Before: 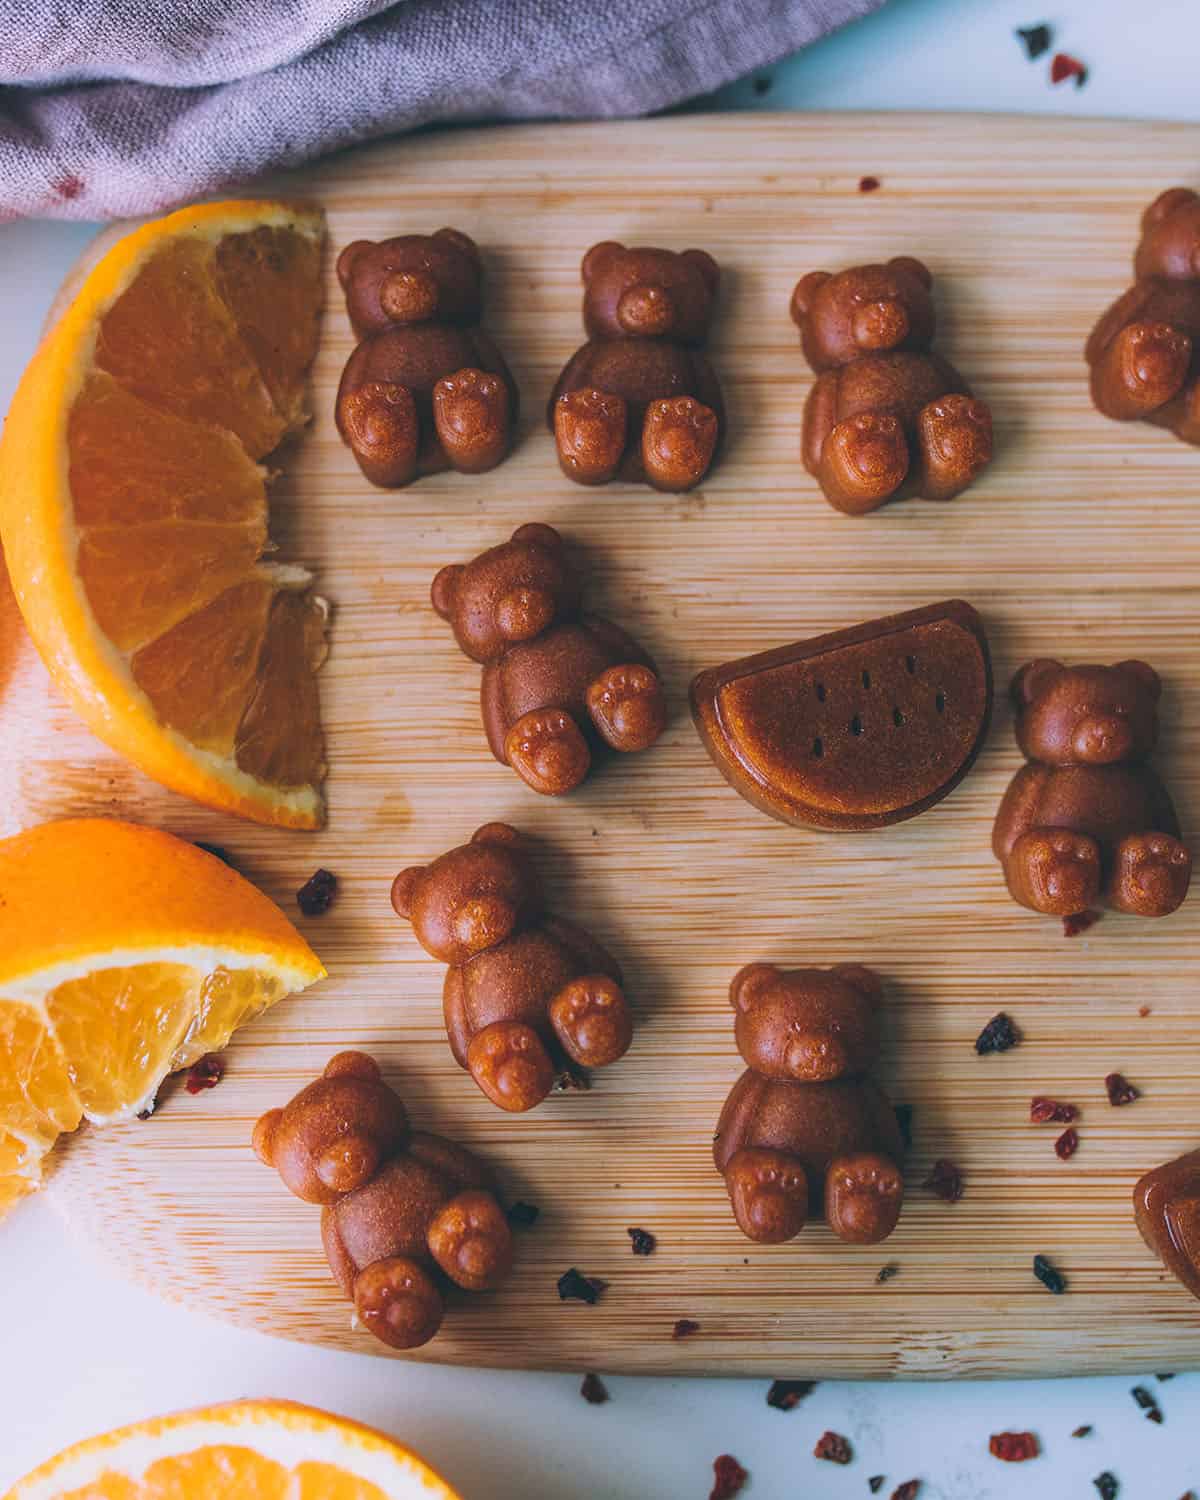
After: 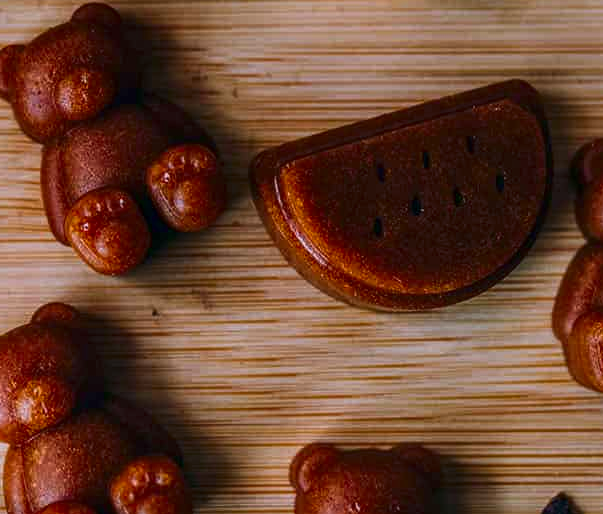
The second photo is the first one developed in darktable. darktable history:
crop: left 36.744%, top 34.687%, right 13.006%, bottom 30.992%
color balance rgb: perceptual saturation grading › global saturation 0.754%
local contrast: on, module defaults
contrast brightness saturation: contrast 0.097, brightness -0.263, saturation 0.138
